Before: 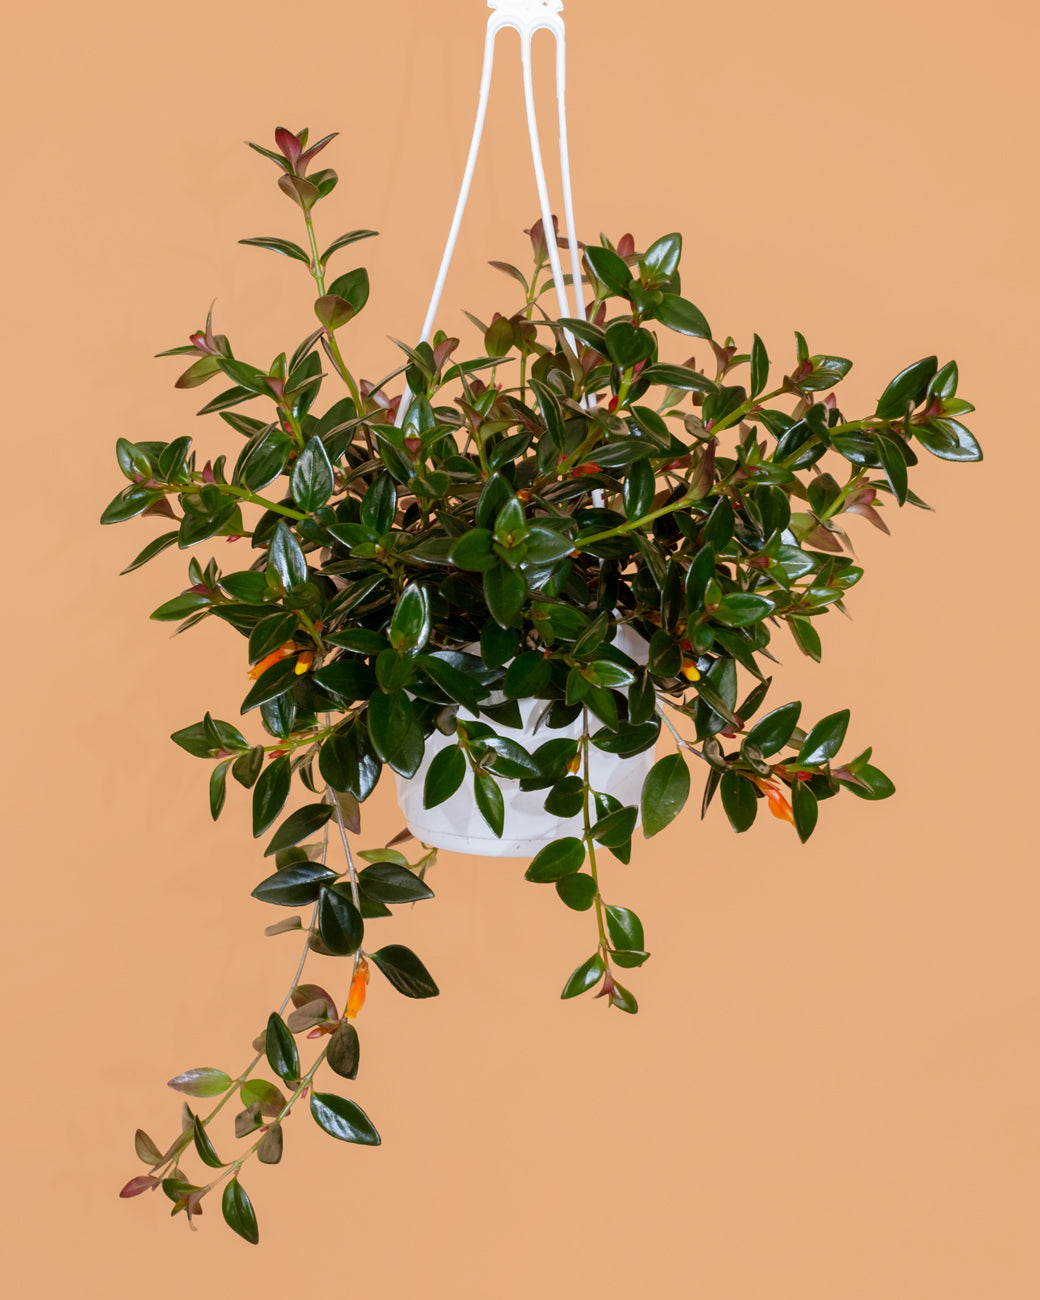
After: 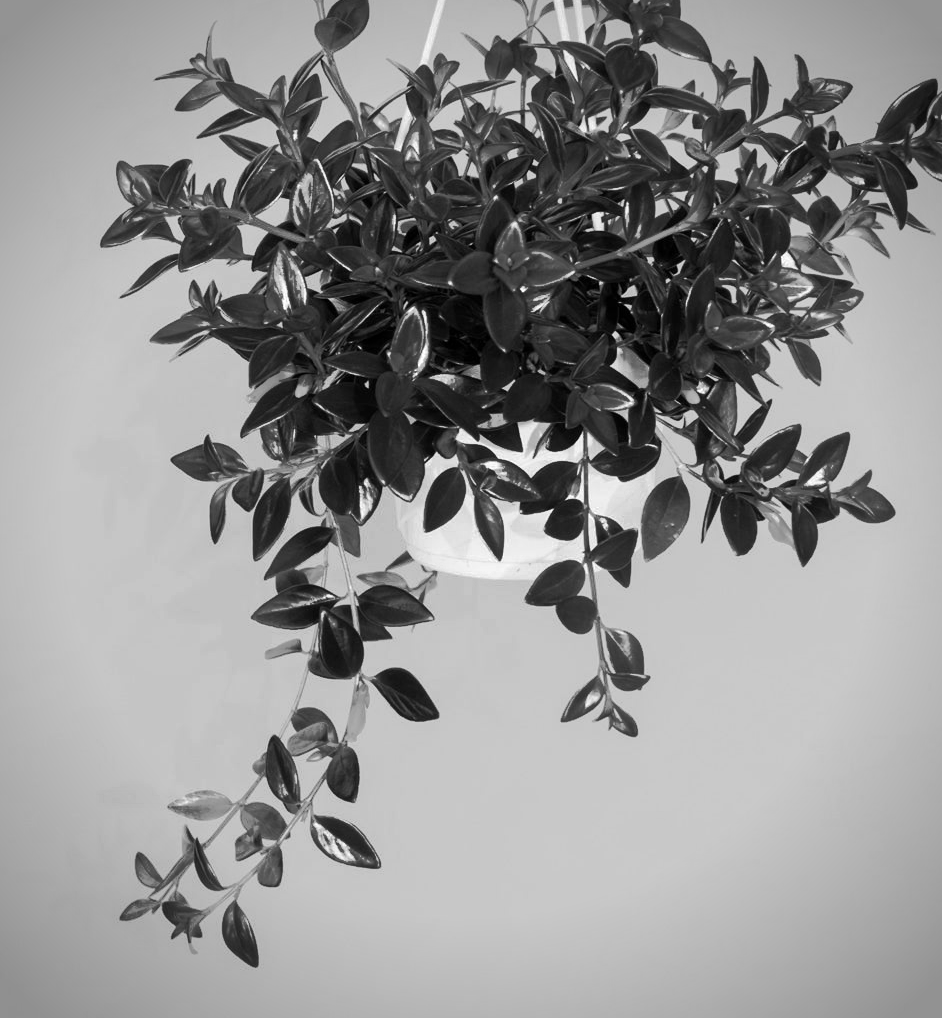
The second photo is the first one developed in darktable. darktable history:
crop: top 21.348%, right 9.401%, bottom 0.278%
vignetting: on, module defaults
tone curve: curves: ch0 [(0, 0) (0.003, 0.003) (0.011, 0.01) (0.025, 0.023) (0.044, 0.042) (0.069, 0.065) (0.1, 0.094) (0.136, 0.127) (0.177, 0.166) (0.224, 0.211) (0.277, 0.26) (0.335, 0.315) (0.399, 0.375) (0.468, 0.44) (0.543, 0.658) (0.623, 0.718) (0.709, 0.782) (0.801, 0.851) (0.898, 0.923) (1, 1)], preserve colors none
color zones: curves: ch0 [(0, 0.613) (0.01, 0.613) (0.245, 0.448) (0.498, 0.529) (0.642, 0.665) (0.879, 0.777) (0.99, 0.613)]; ch1 [(0, 0) (0.143, 0) (0.286, 0) (0.429, 0) (0.571, 0) (0.714, 0) (0.857, 0)]
